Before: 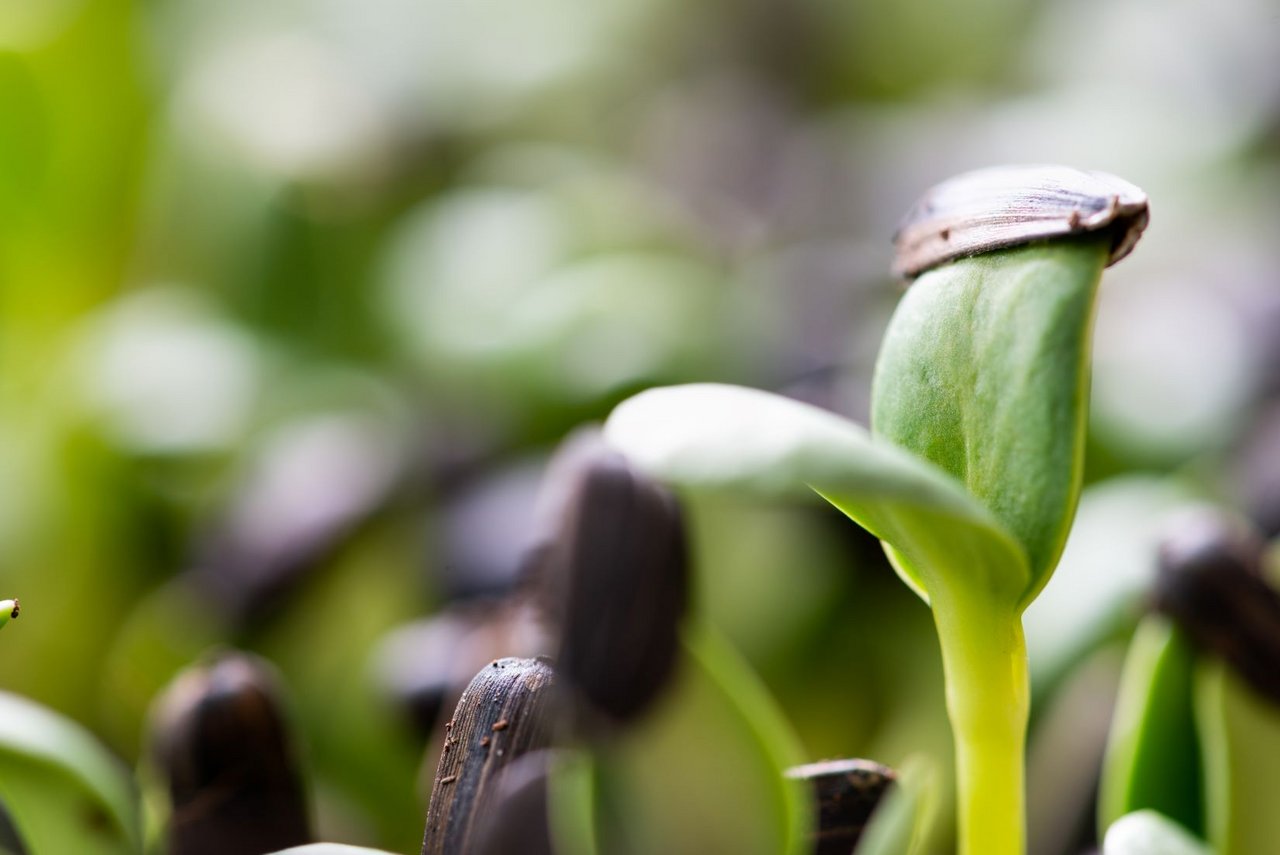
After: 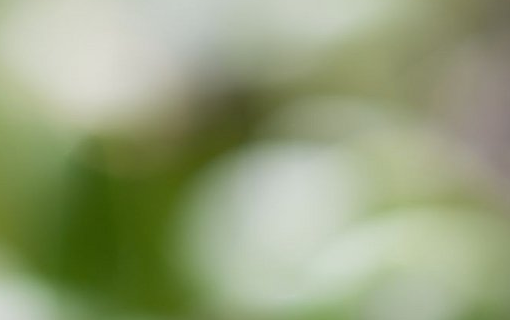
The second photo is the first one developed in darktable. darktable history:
crop: left 15.764%, top 5.429%, right 44.365%, bottom 57.063%
sharpen: on, module defaults
tone equalizer: edges refinement/feathering 500, mask exposure compensation -1.57 EV, preserve details no
